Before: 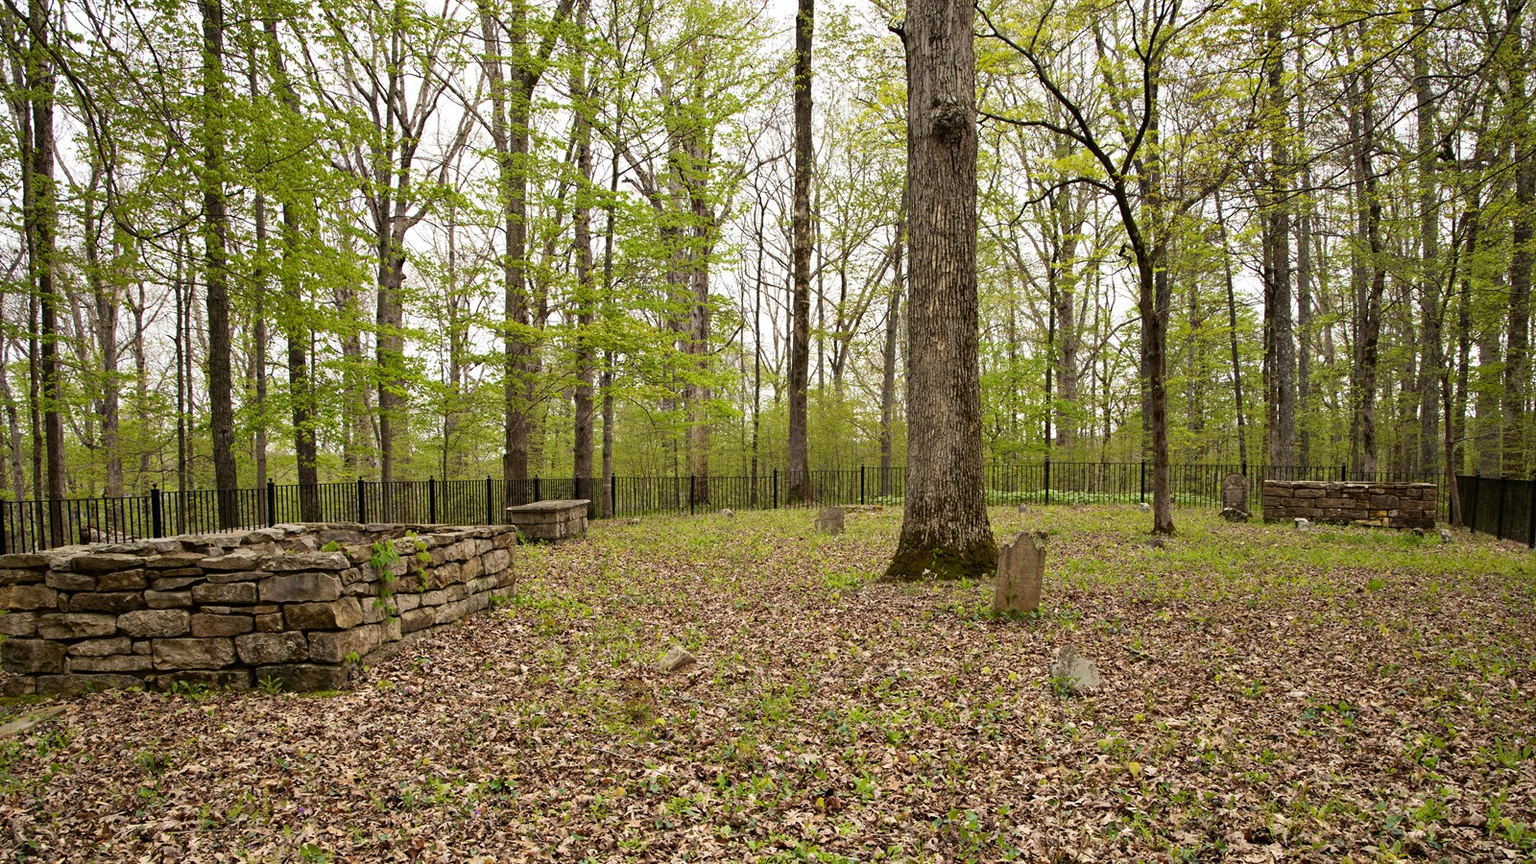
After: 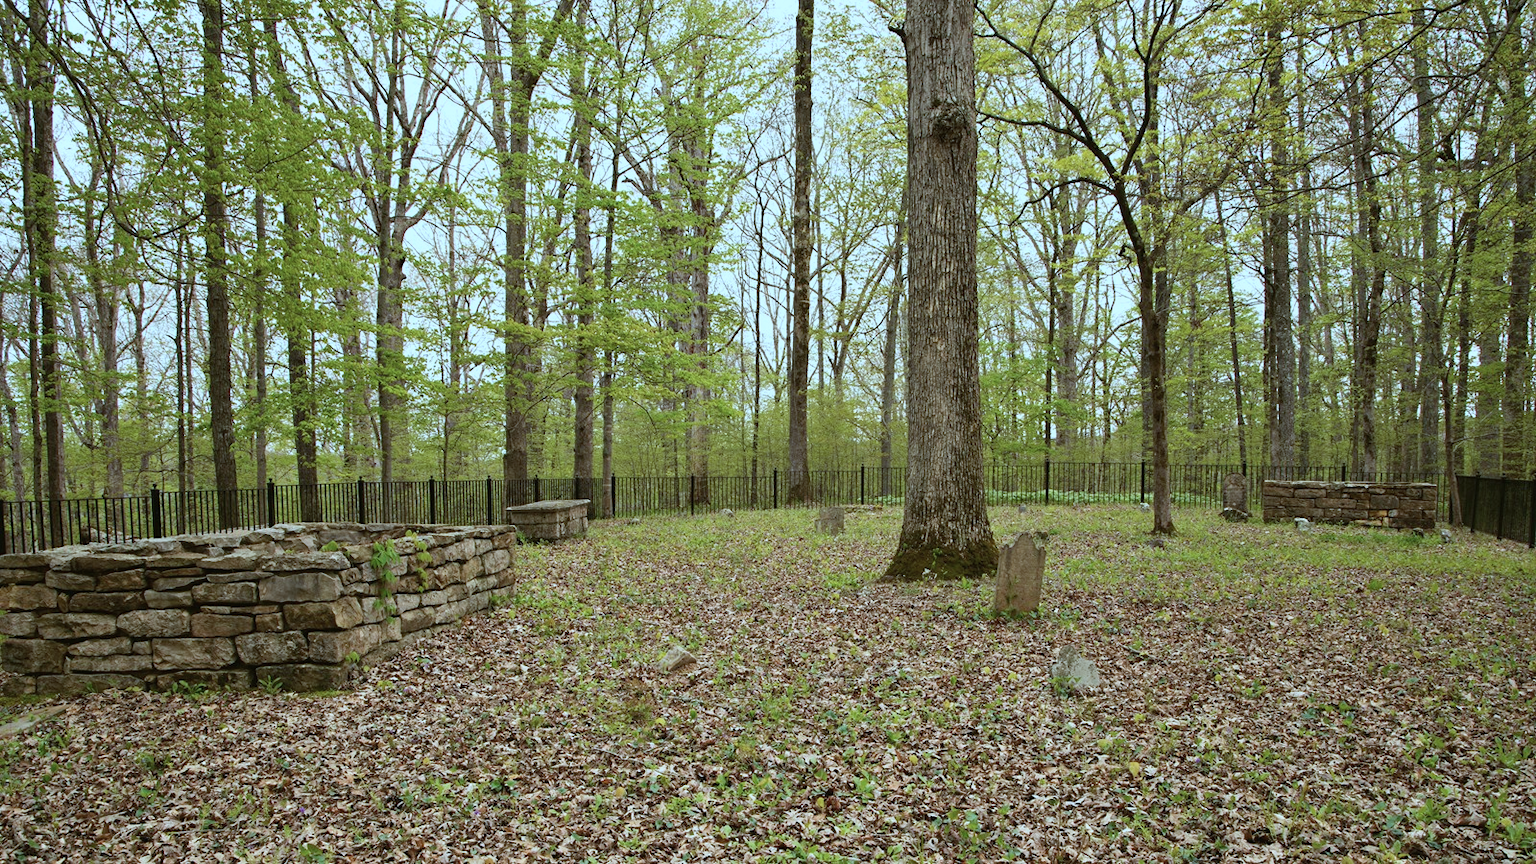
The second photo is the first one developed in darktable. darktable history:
color balance: mode lift, gamma, gain (sRGB), lift [1.04, 1, 1, 0.97], gamma [1.01, 1, 1, 0.97], gain [0.96, 1, 1, 0.97]
color correction: highlights a* -9.35, highlights b* -23.15
